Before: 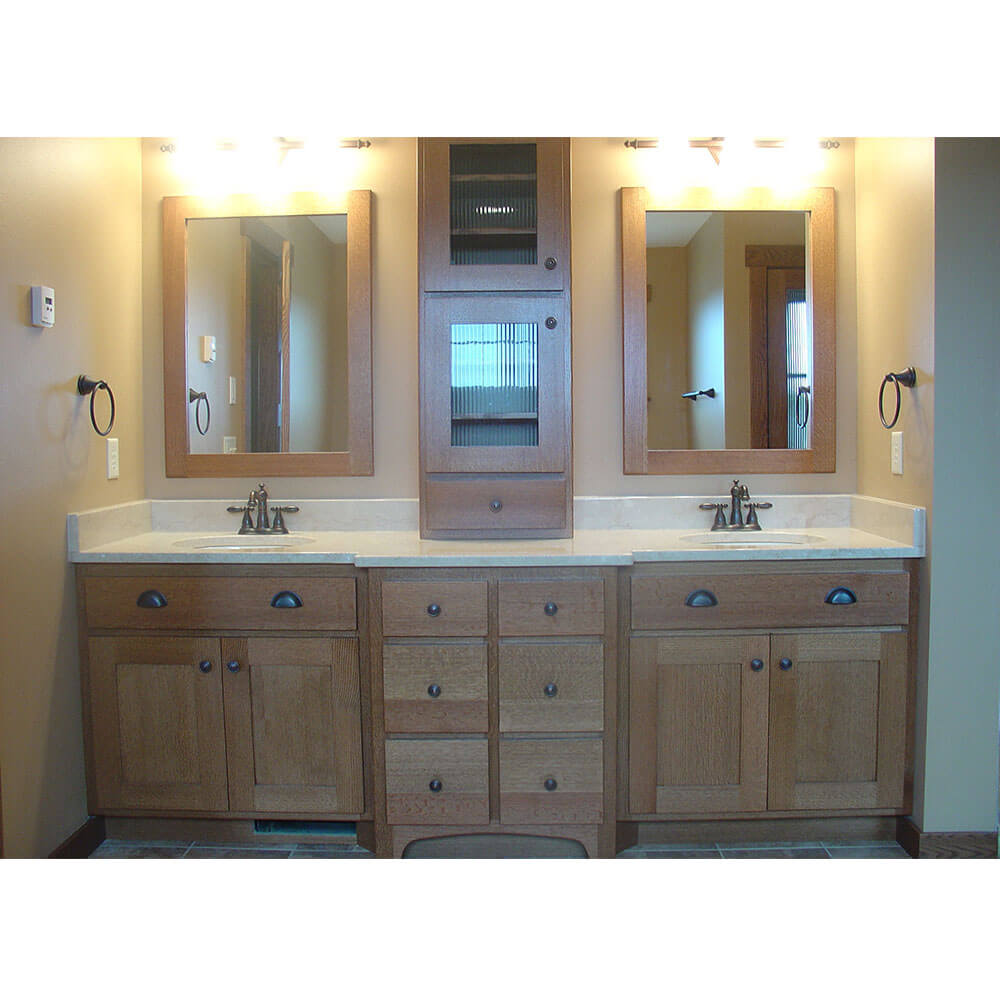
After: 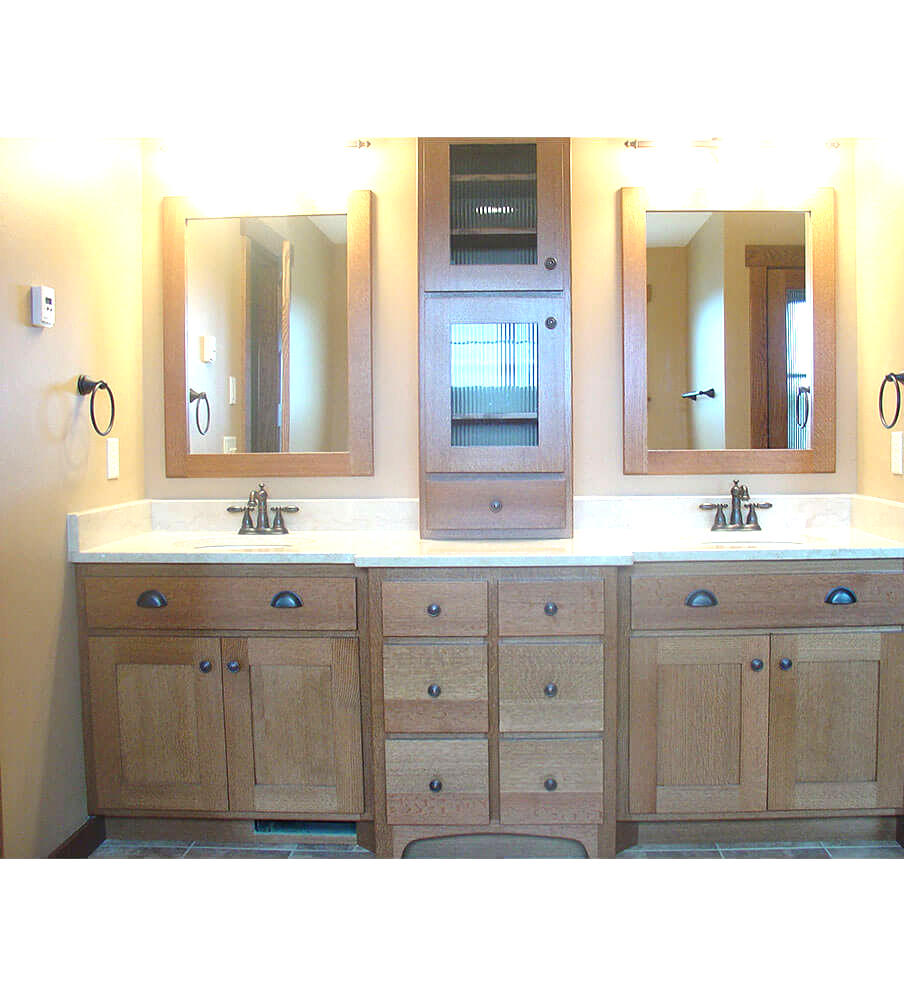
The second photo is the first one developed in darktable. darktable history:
crop: right 9.509%, bottom 0.031%
exposure: black level correction 0.001, exposure 1 EV, compensate highlight preservation false
color balance: input saturation 99%
